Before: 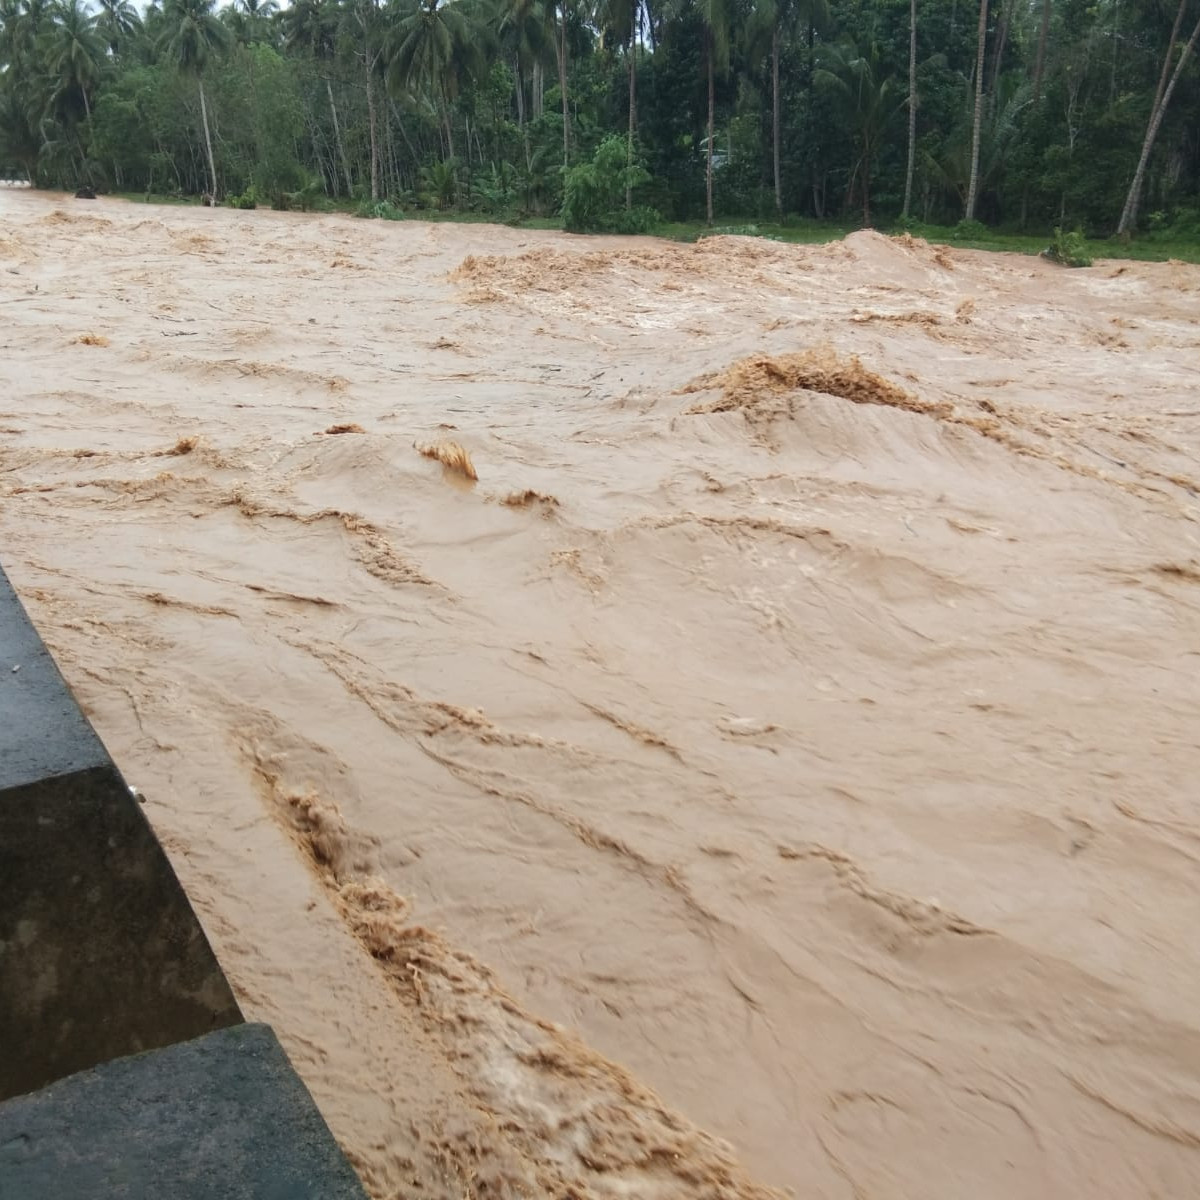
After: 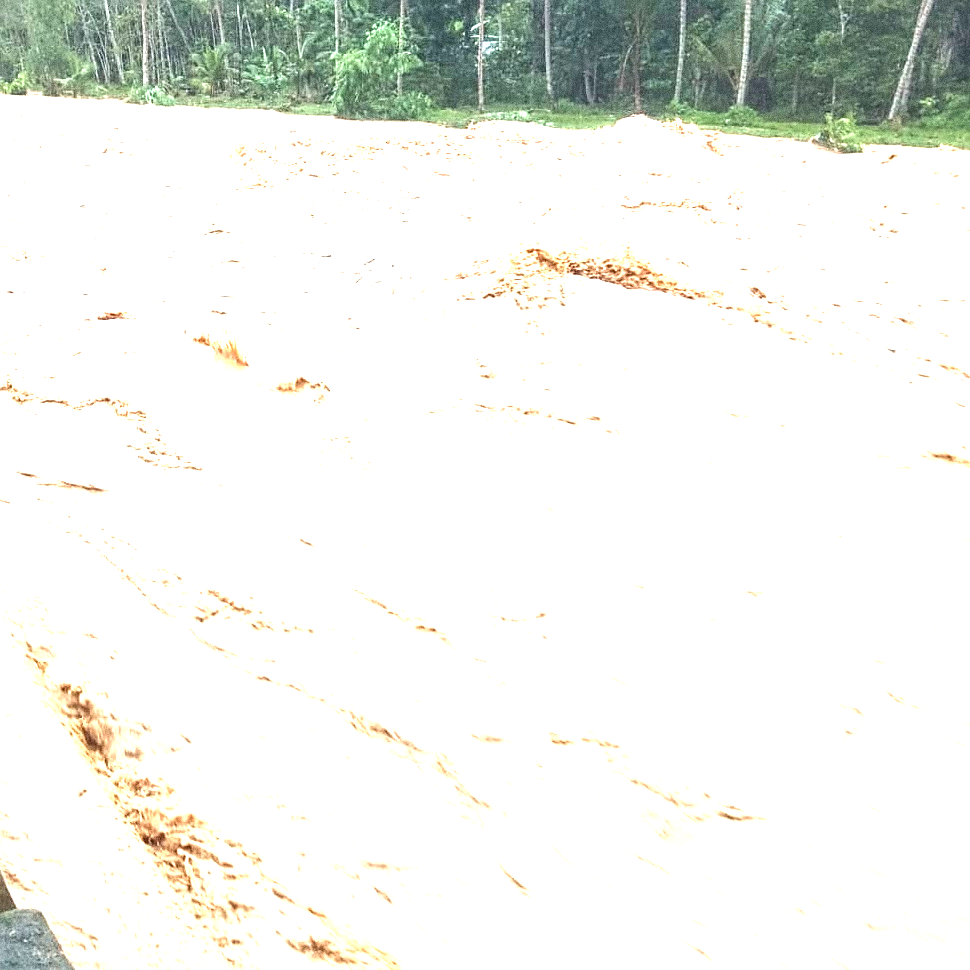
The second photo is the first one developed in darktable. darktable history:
sharpen: on, module defaults
crop: left 19.159%, top 9.58%, bottom 9.58%
exposure: exposure 2.207 EV, compensate highlight preservation false
local contrast: on, module defaults
grain: coarseness 0.09 ISO, strength 40%
